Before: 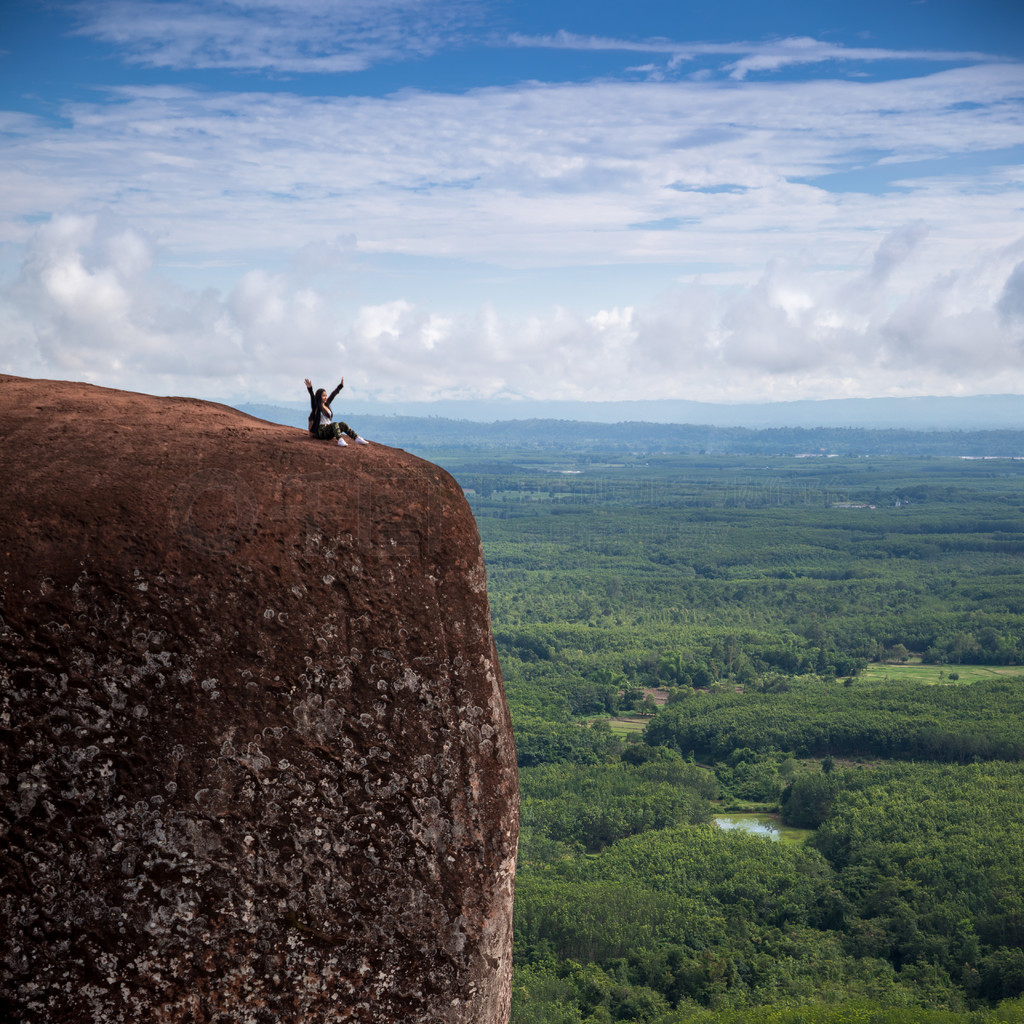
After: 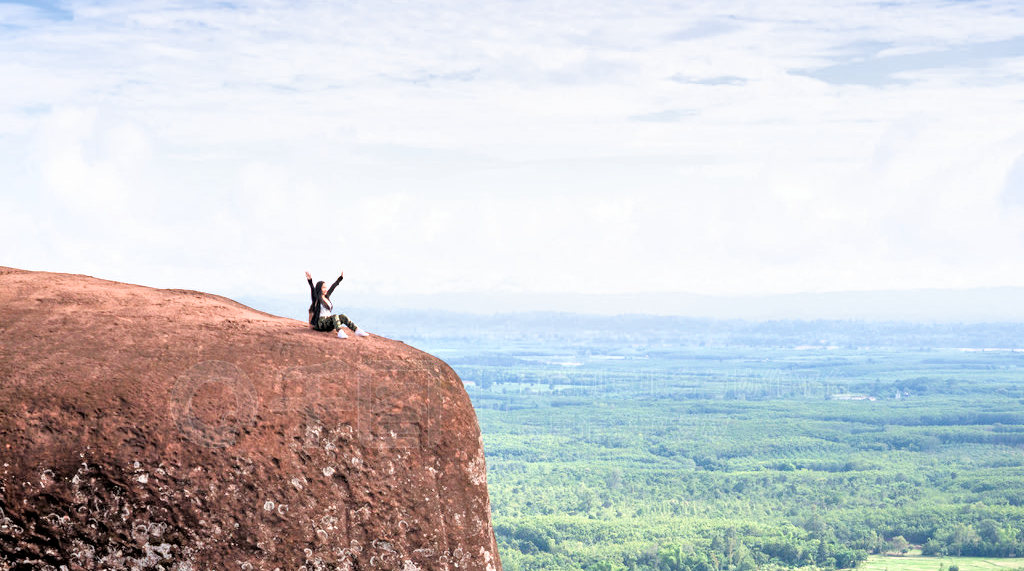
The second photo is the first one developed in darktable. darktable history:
exposure: exposure 1.999 EV, compensate highlight preservation false
filmic rgb: black relative exposure -7.49 EV, white relative exposure 4.99 EV, hardness 3.35, contrast 1.297, add noise in highlights 0.002, color science v3 (2019), use custom middle-gray values true, contrast in highlights soft
crop and rotate: top 10.573%, bottom 33.646%
tone equalizer: -7 EV 0.163 EV, -6 EV 0.628 EV, -5 EV 1.19 EV, -4 EV 1.3 EV, -3 EV 1.17 EV, -2 EV 0.6 EV, -1 EV 0.165 EV
